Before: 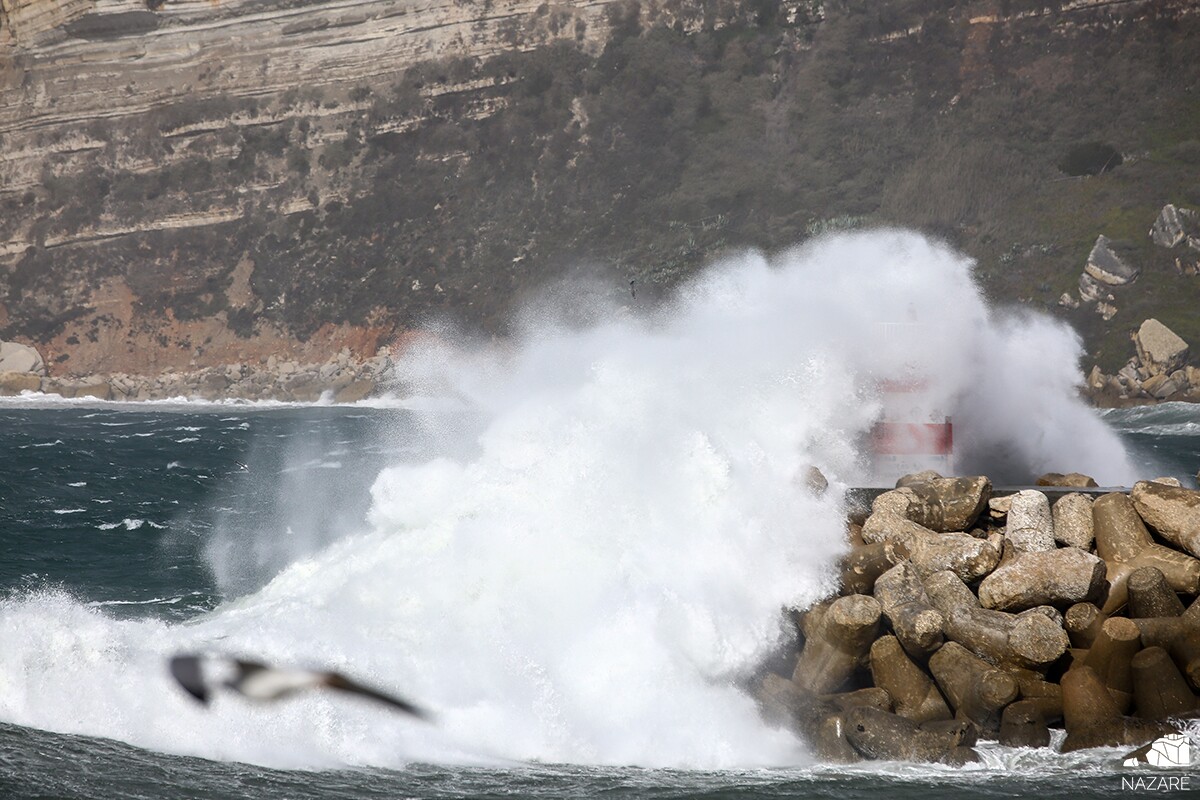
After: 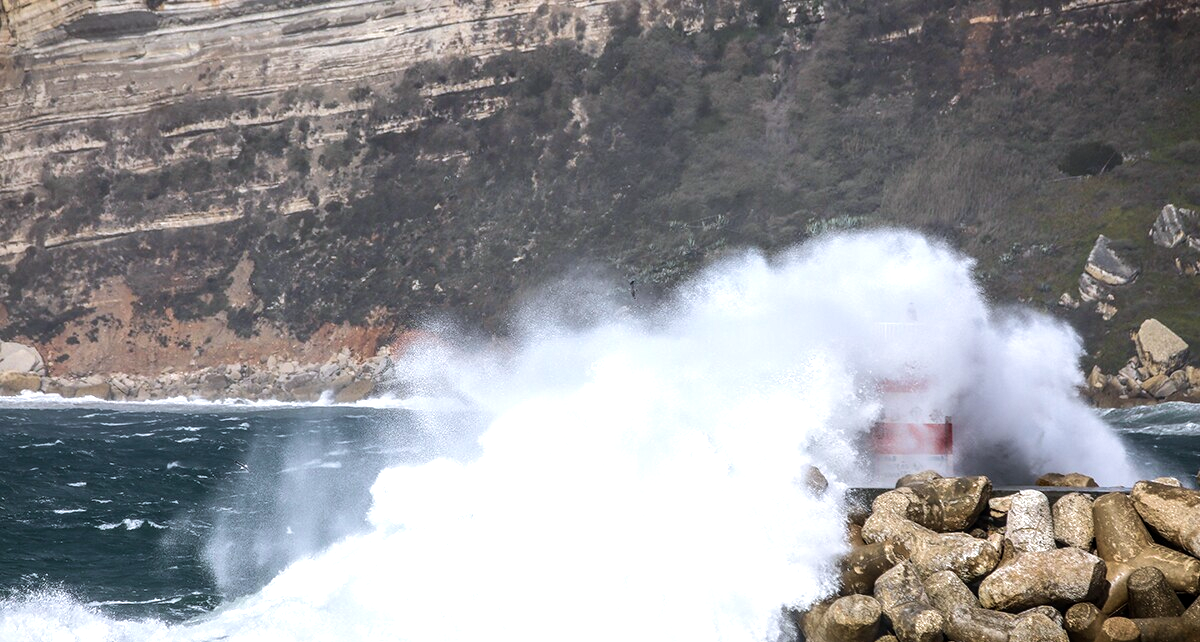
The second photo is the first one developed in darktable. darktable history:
local contrast: on, module defaults
velvia: on, module defaults
crop: bottom 19.644%
tone equalizer: -8 EV -0.417 EV, -7 EV -0.389 EV, -6 EV -0.333 EV, -5 EV -0.222 EV, -3 EV 0.222 EV, -2 EV 0.333 EV, -1 EV 0.389 EV, +0 EV 0.417 EV, edges refinement/feathering 500, mask exposure compensation -1.25 EV, preserve details no
white balance: red 0.974, blue 1.044
